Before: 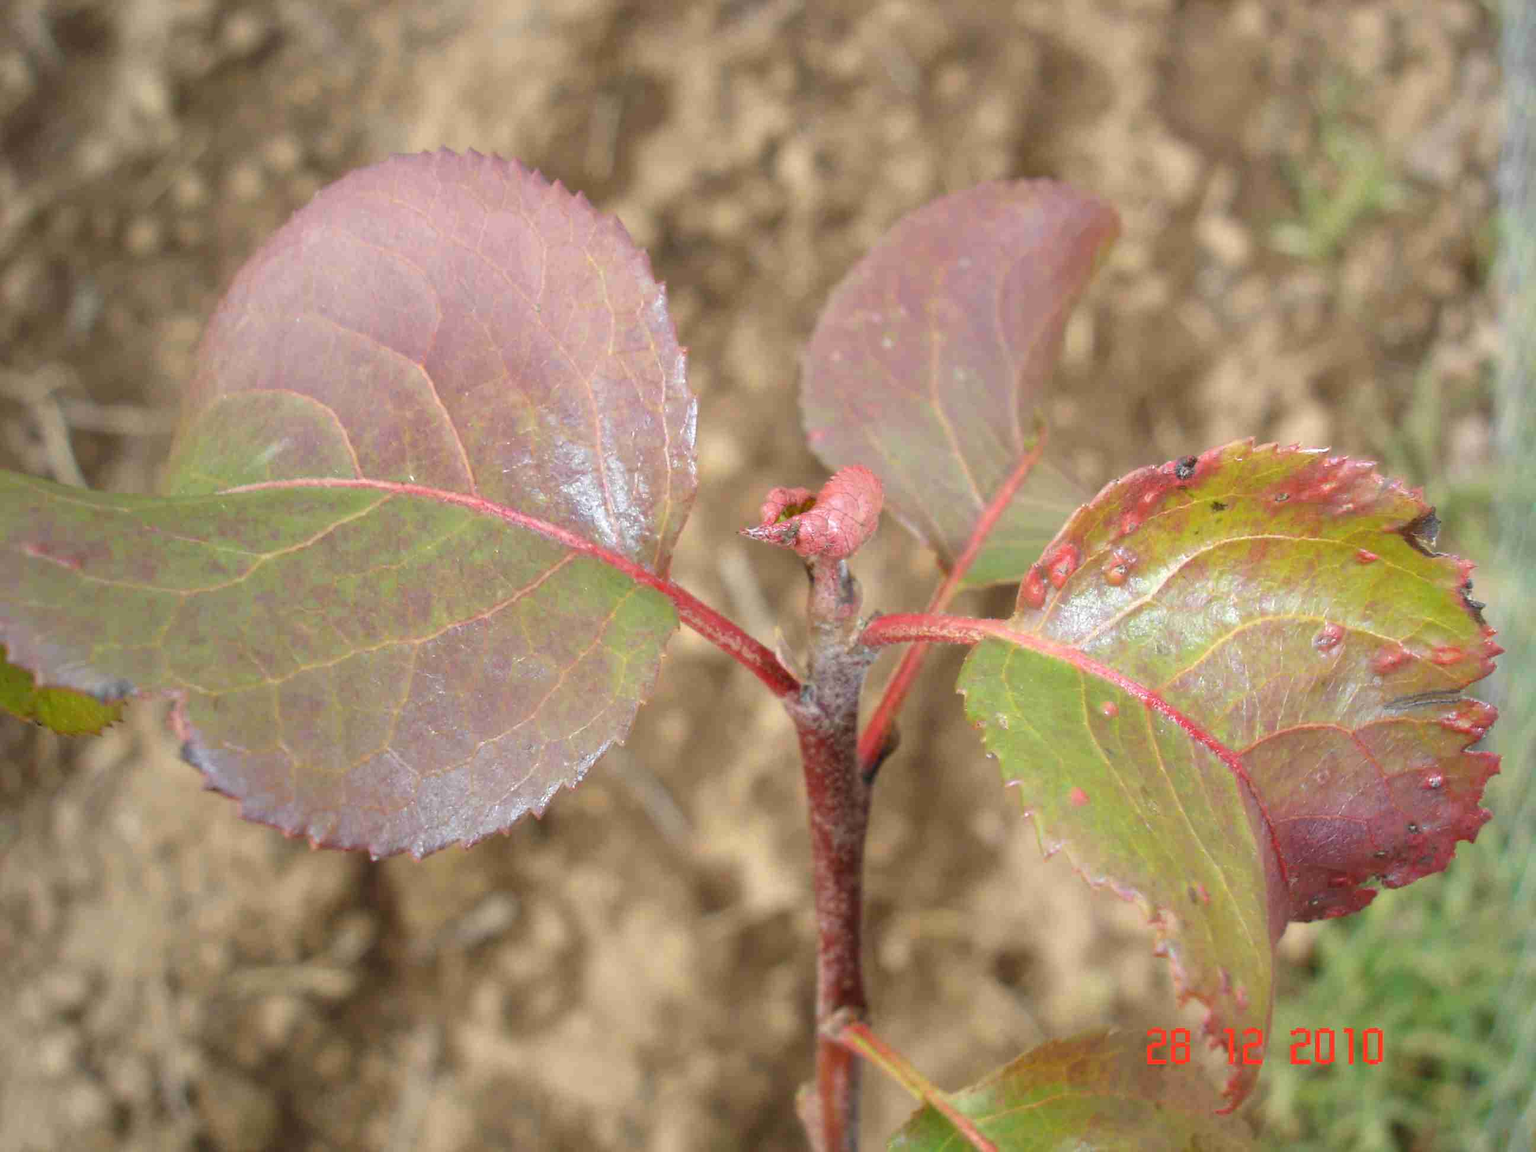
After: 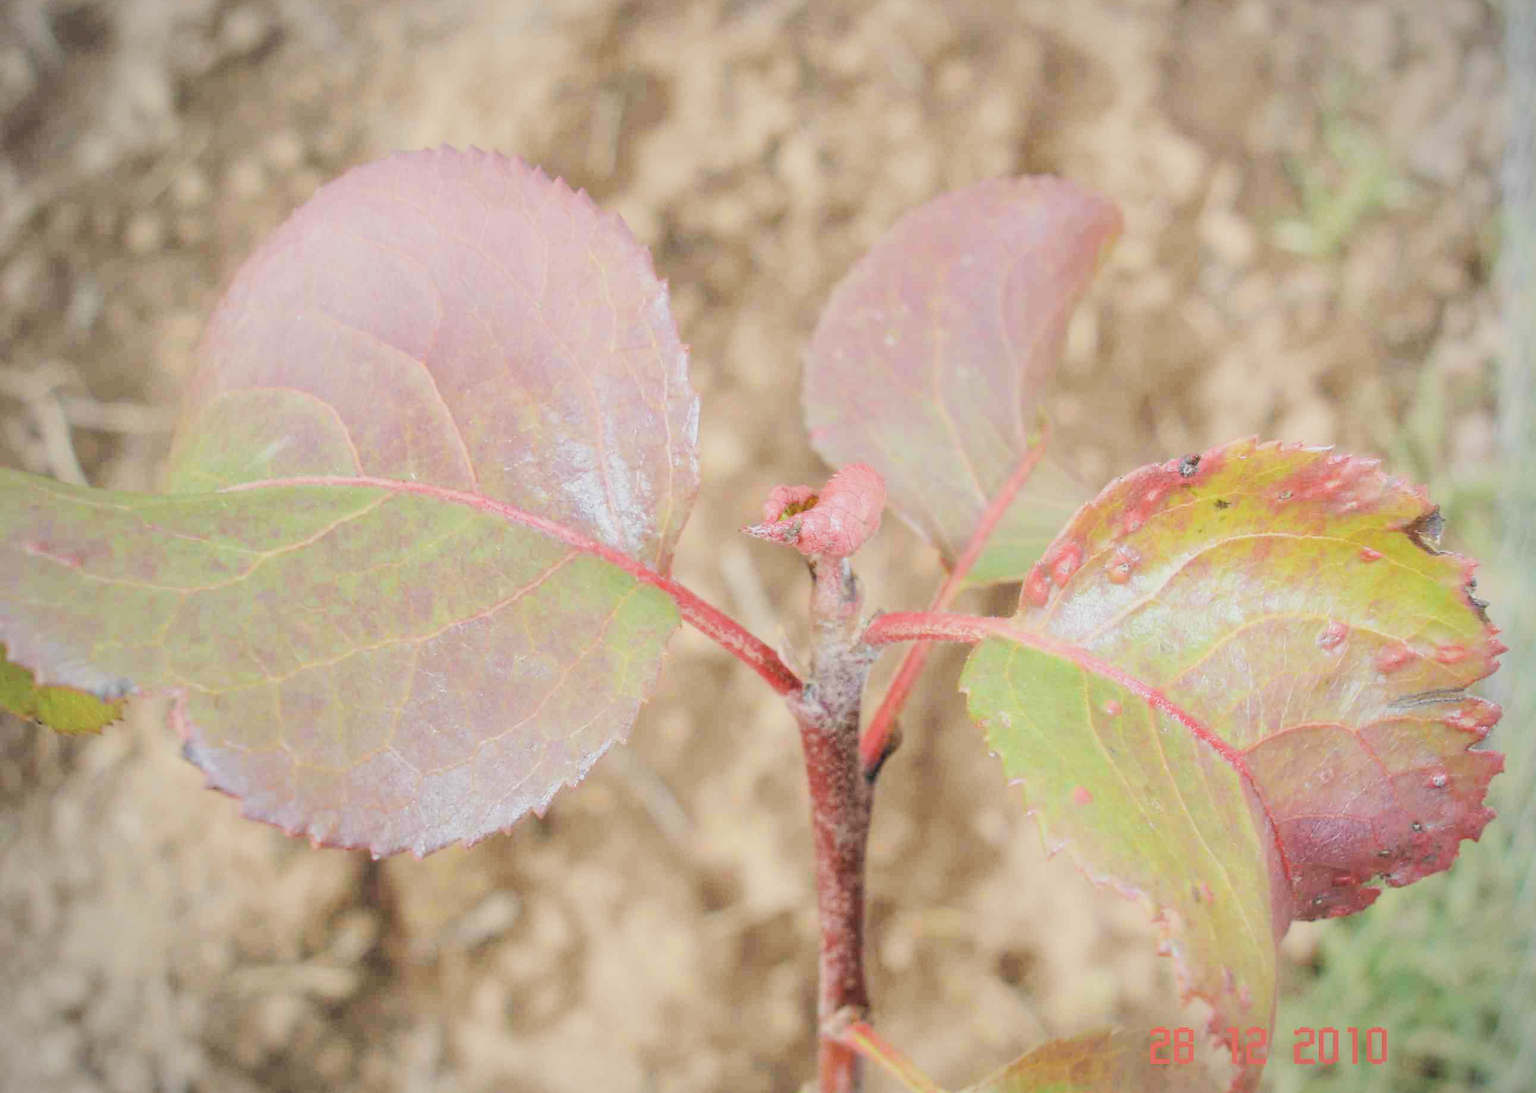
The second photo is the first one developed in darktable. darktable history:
exposure: black level correction -0.001, exposure 1.114 EV, compensate highlight preservation false
filmic rgb: black relative exposure -9.26 EV, white relative exposure 6.74 EV, hardness 3.08, contrast 1.054, iterations of high-quality reconstruction 0
vignetting: fall-off start 84.18%, fall-off radius 80.34%, width/height ratio 1.225
contrast brightness saturation: contrast -0.155, brightness 0.048, saturation -0.132
local contrast: on, module defaults
crop: top 0.338%, right 0.262%, bottom 4.991%
